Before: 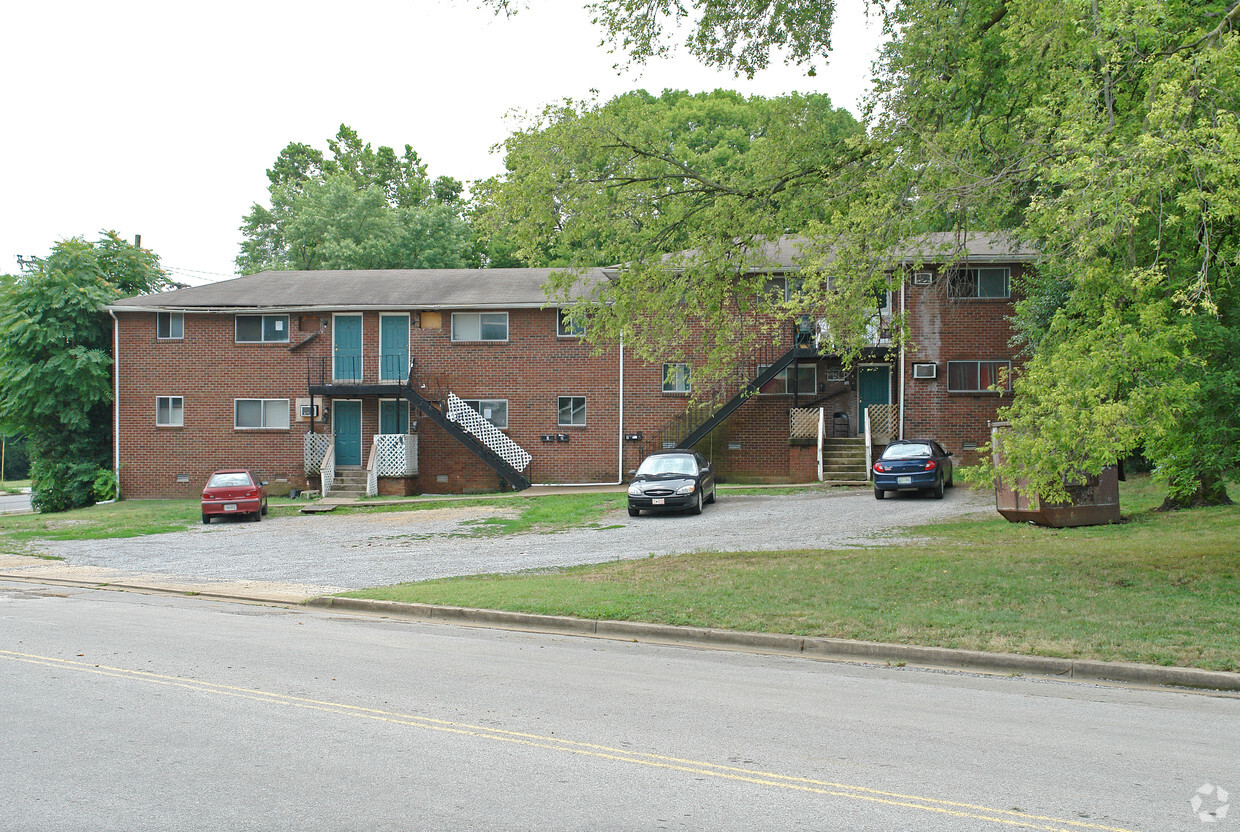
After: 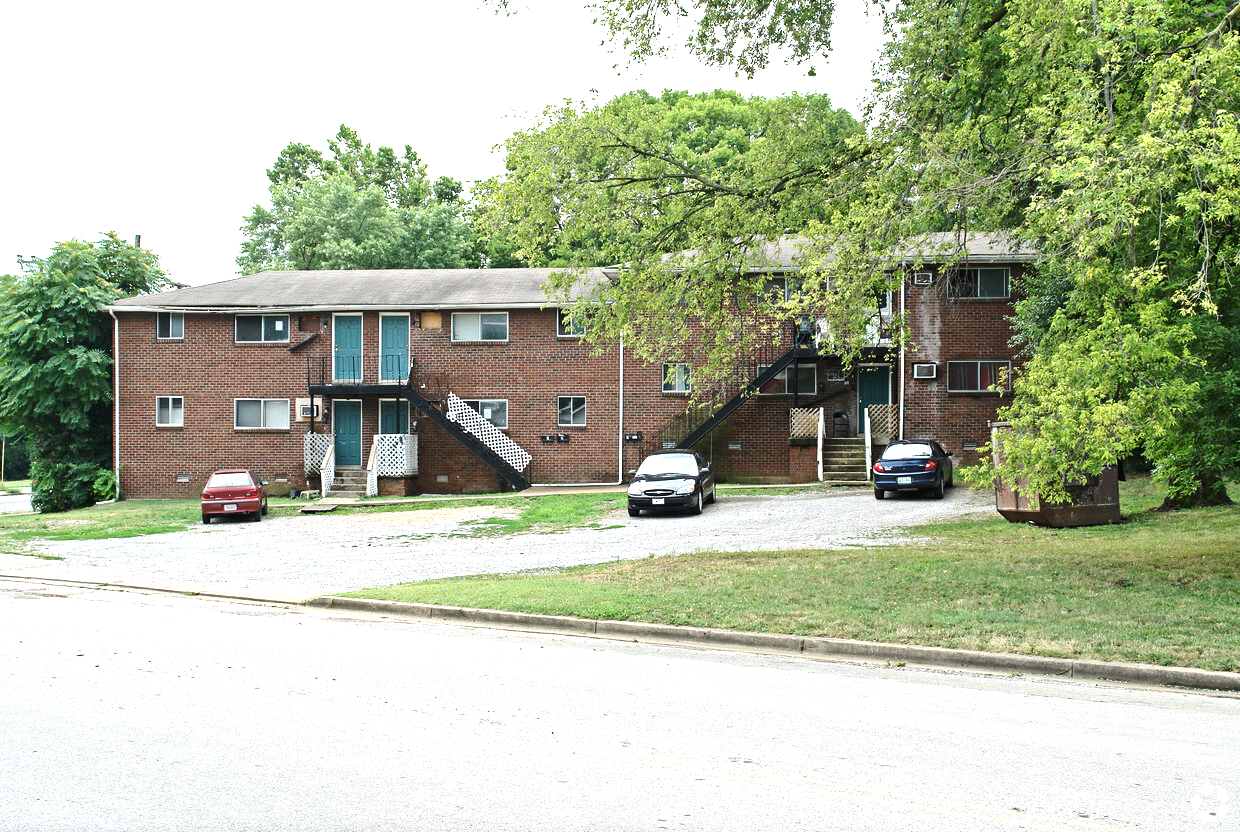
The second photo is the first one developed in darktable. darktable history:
tone equalizer: -8 EV -1.06 EV, -7 EV -0.971 EV, -6 EV -0.868 EV, -5 EV -0.603 EV, -3 EV 0.564 EV, -2 EV 0.887 EV, -1 EV 0.992 EV, +0 EV 1.06 EV, edges refinement/feathering 500, mask exposure compensation -1.57 EV, preserve details no
